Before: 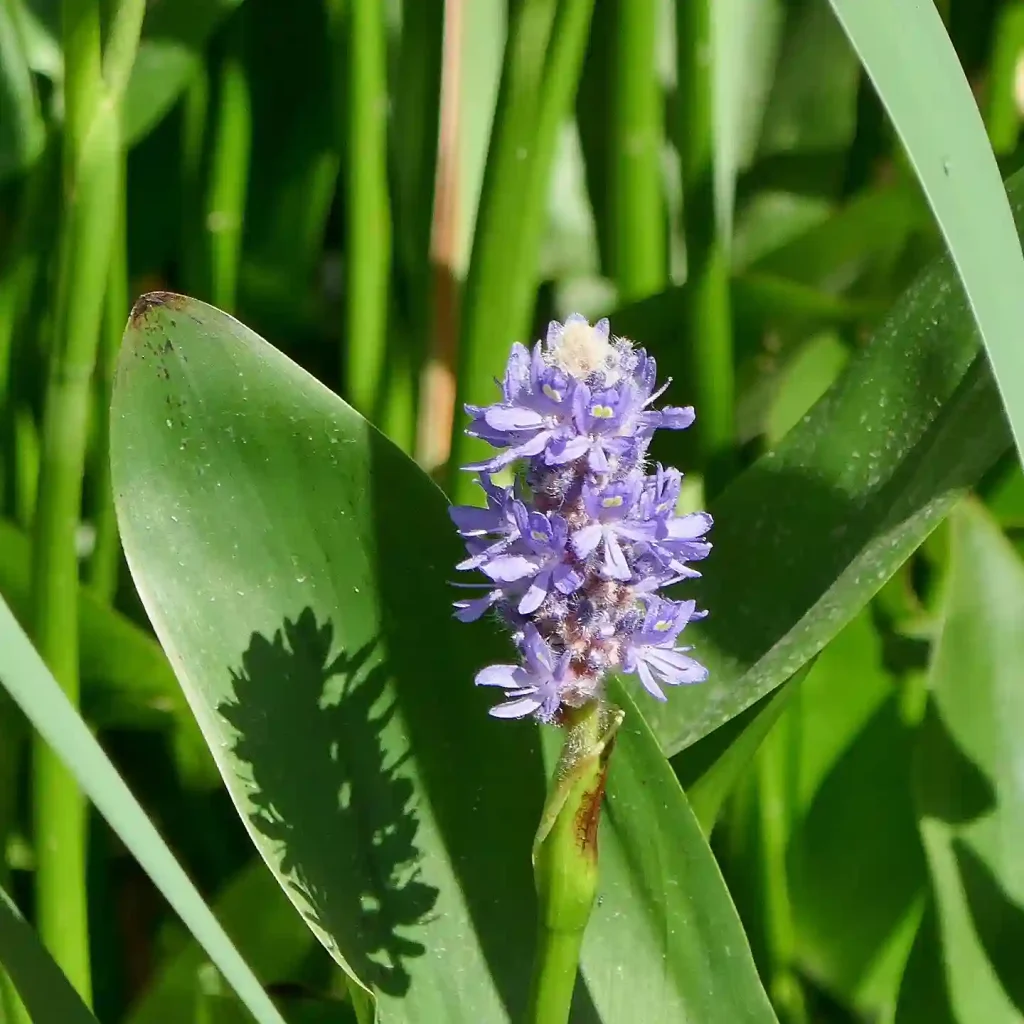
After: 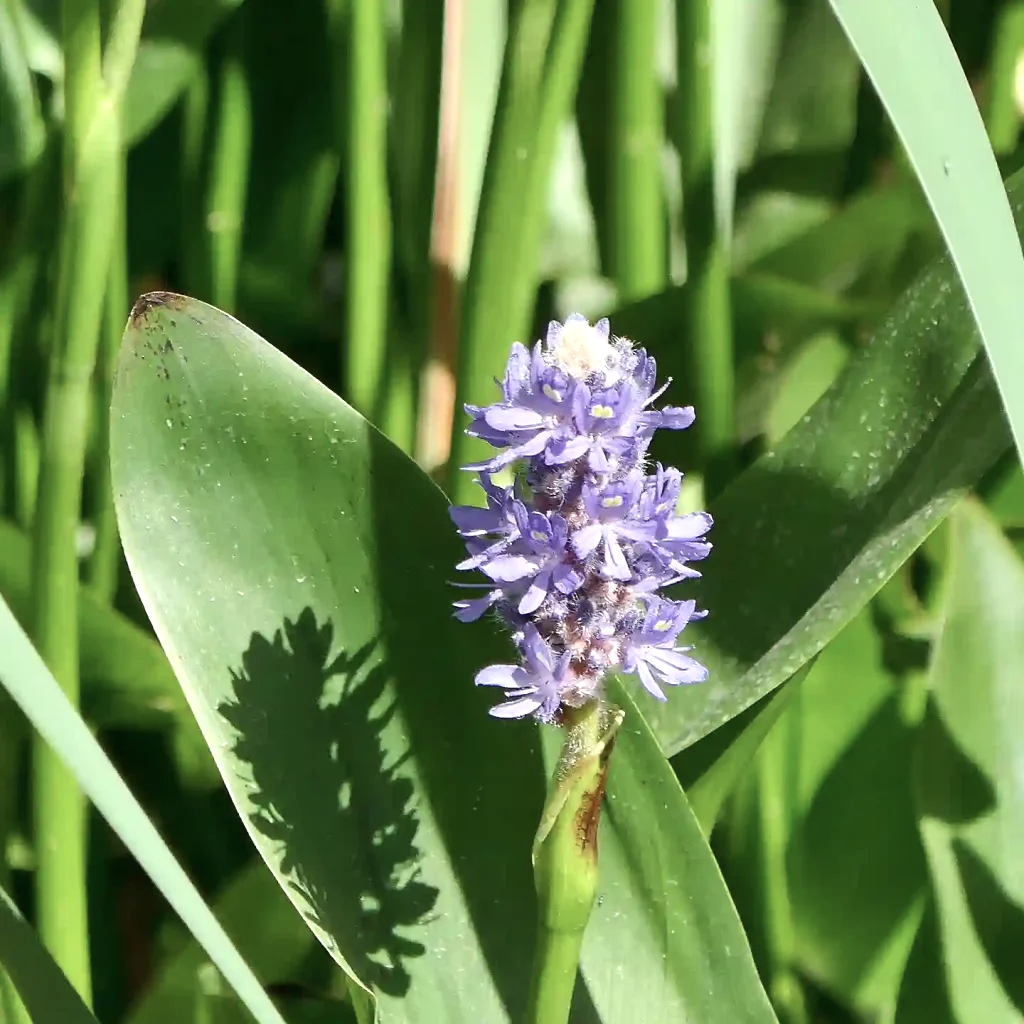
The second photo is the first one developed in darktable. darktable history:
contrast brightness saturation: contrast 0.1, saturation -0.36
exposure: exposure 0.426 EV, compensate highlight preservation false
color zones: curves: ch0 [(0, 0.613) (0.01, 0.613) (0.245, 0.448) (0.498, 0.529) (0.642, 0.665) (0.879, 0.777) (0.99, 0.613)]; ch1 [(0, 0) (0.143, 0) (0.286, 0) (0.429, 0) (0.571, 0) (0.714, 0) (0.857, 0)], mix -121.96%
